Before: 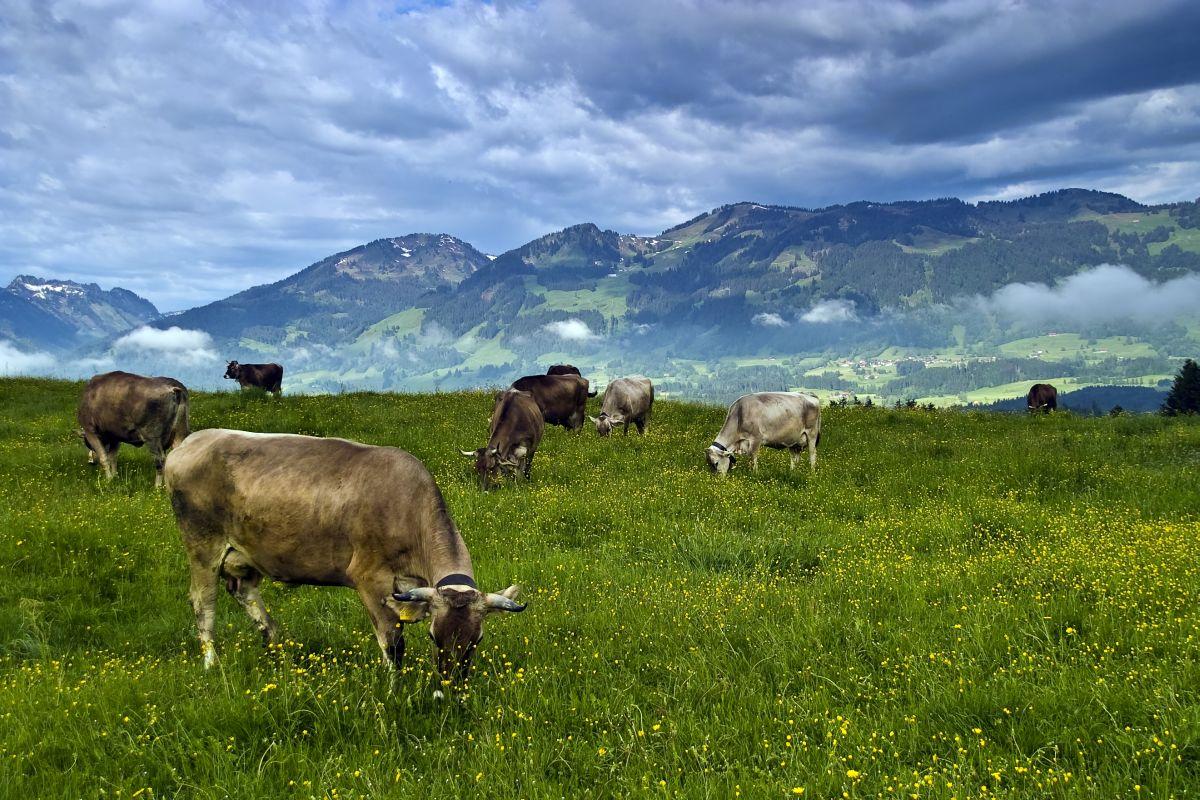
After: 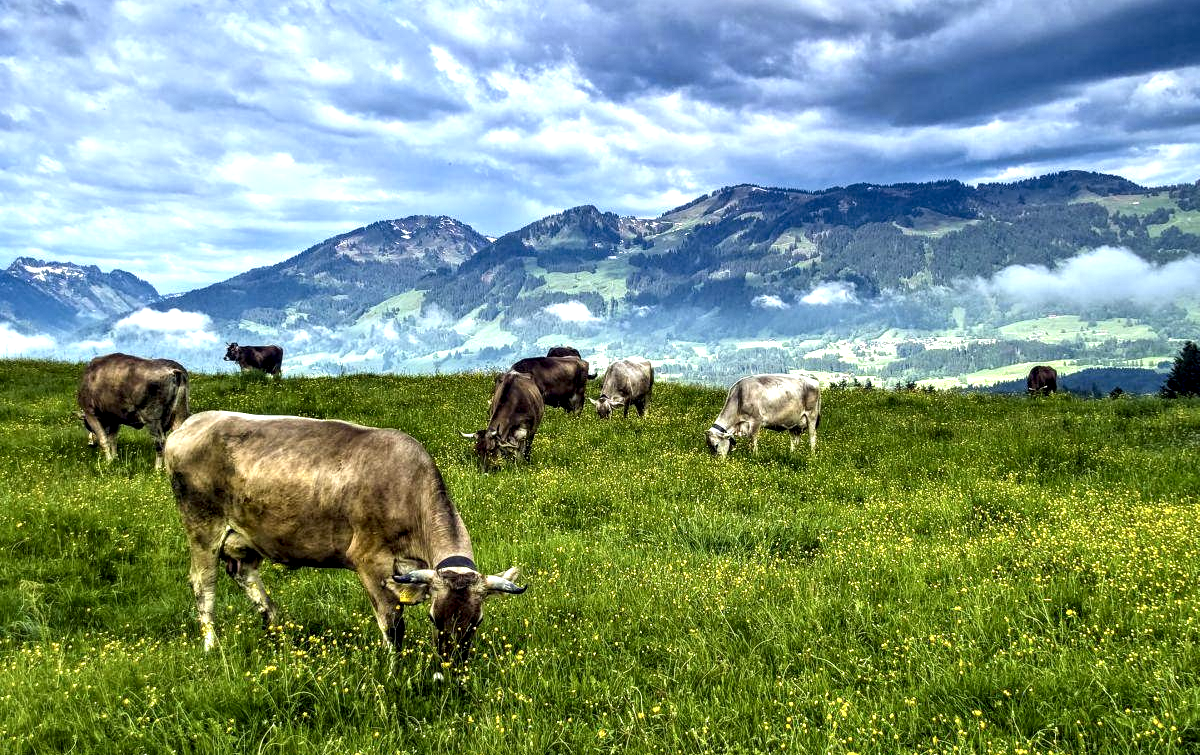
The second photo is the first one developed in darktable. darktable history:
local contrast: highlights 78%, shadows 56%, detail 174%, midtone range 0.435
exposure: exposure 0.602 EV, compensate highlight preservation false
crop and rotate: top 2.258%, bottom 3.261%
